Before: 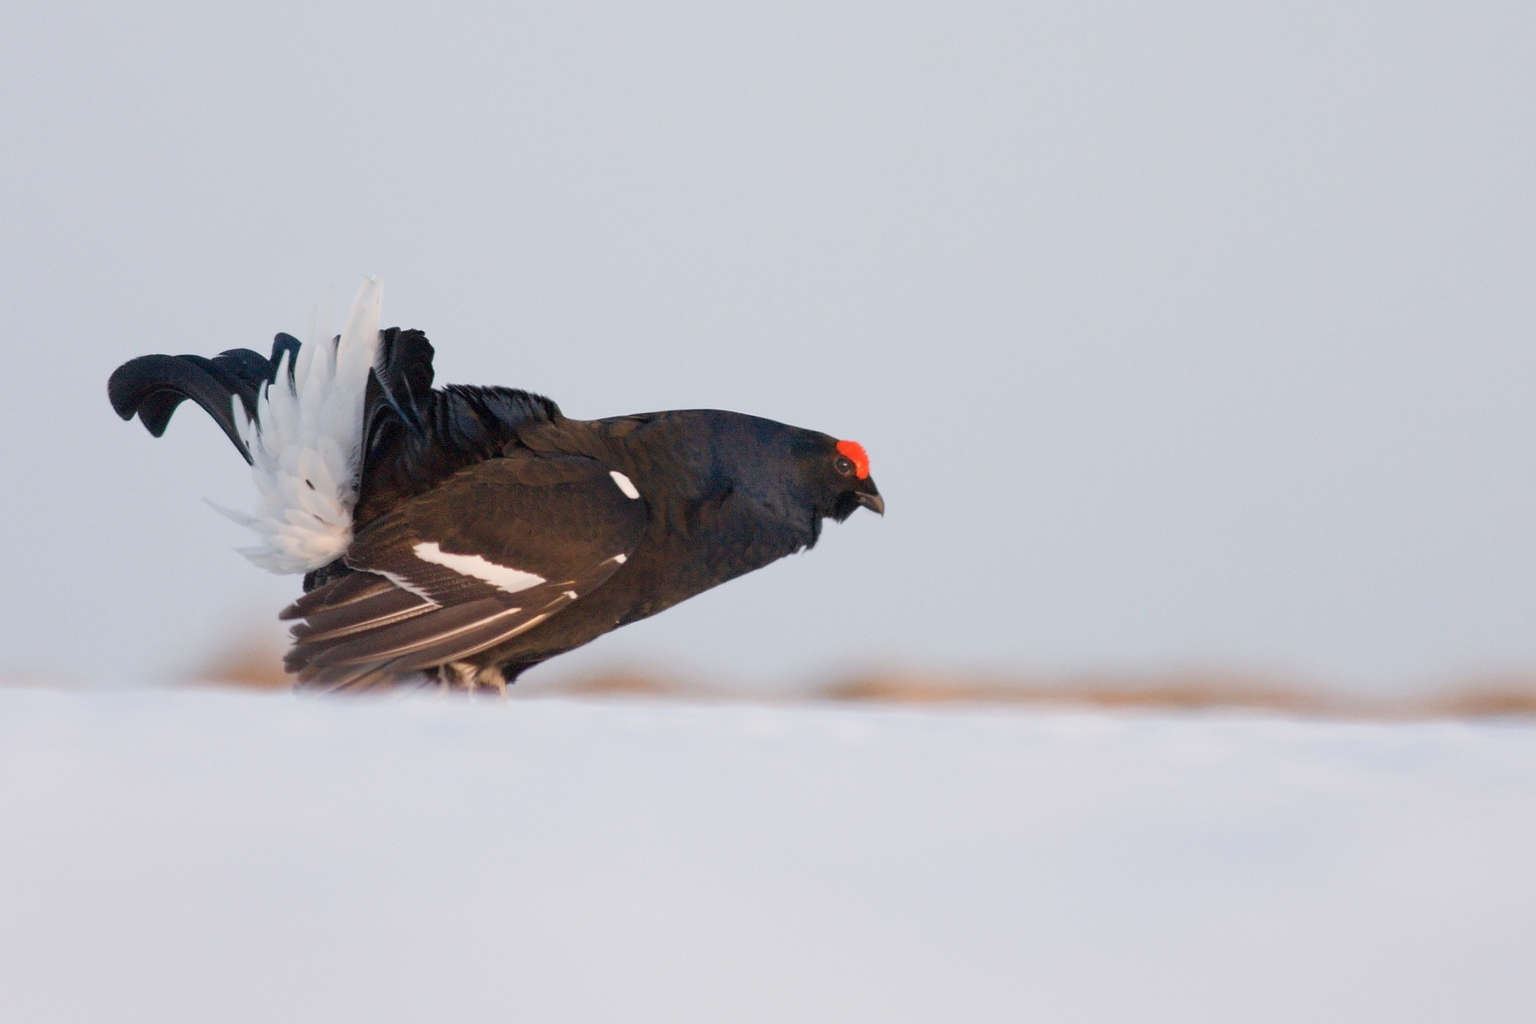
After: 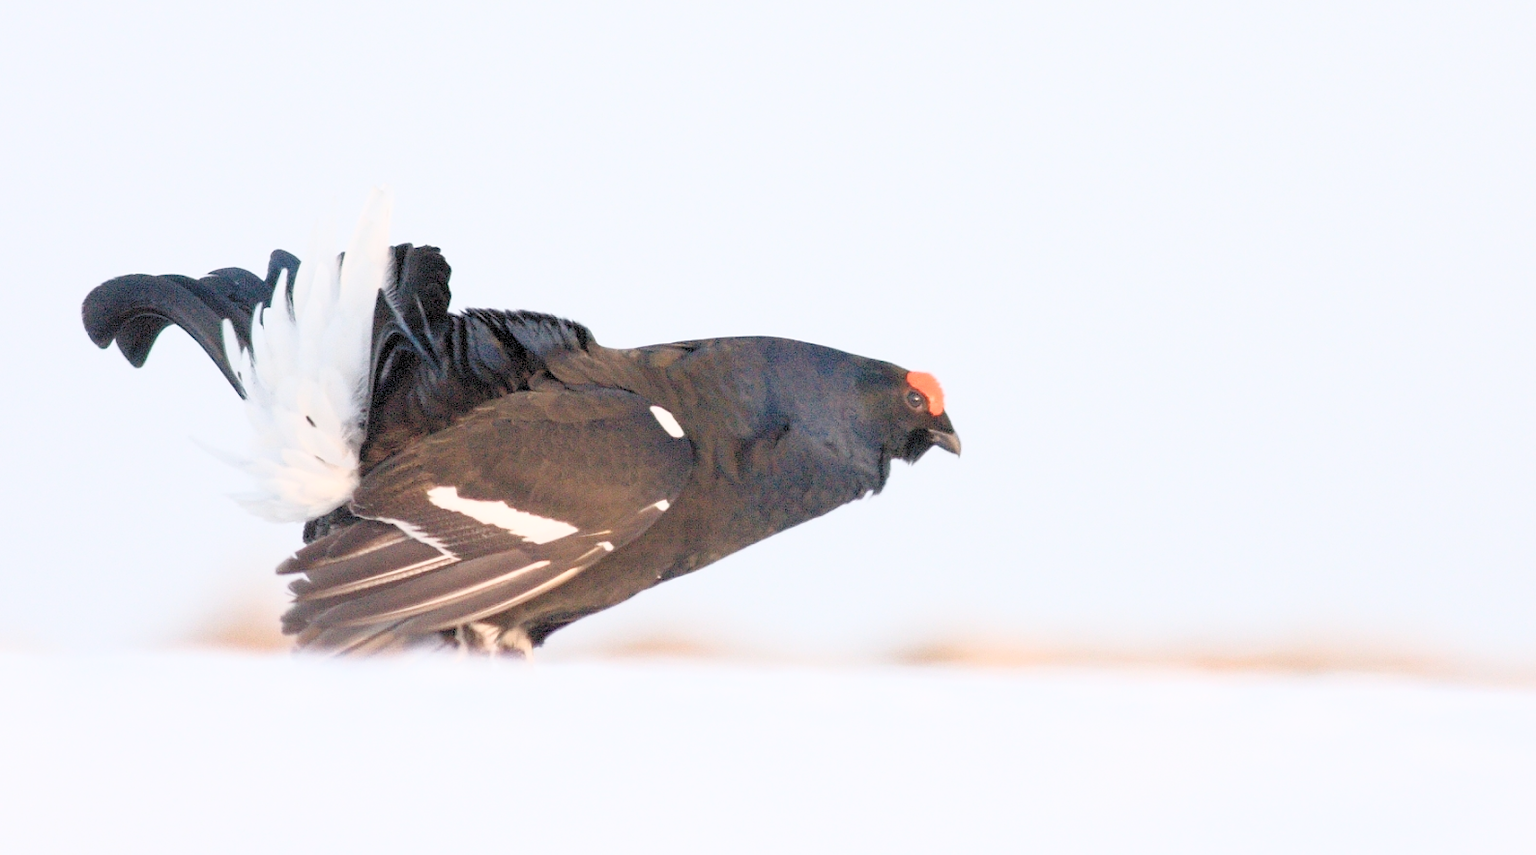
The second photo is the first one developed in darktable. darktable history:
crop and rotate: left 2.343%, top 11.078%, right 9.338%, bottom 15.136%
exposure: exposure -0.489 EV, compensate exposure bias true, compensate highlight preservation false
levels: black 0.058%, levels [0.072, 0.414, 0.976]
contrast brightness saturation: contrast 0.444, brightness 0.554, saturation -0.192
